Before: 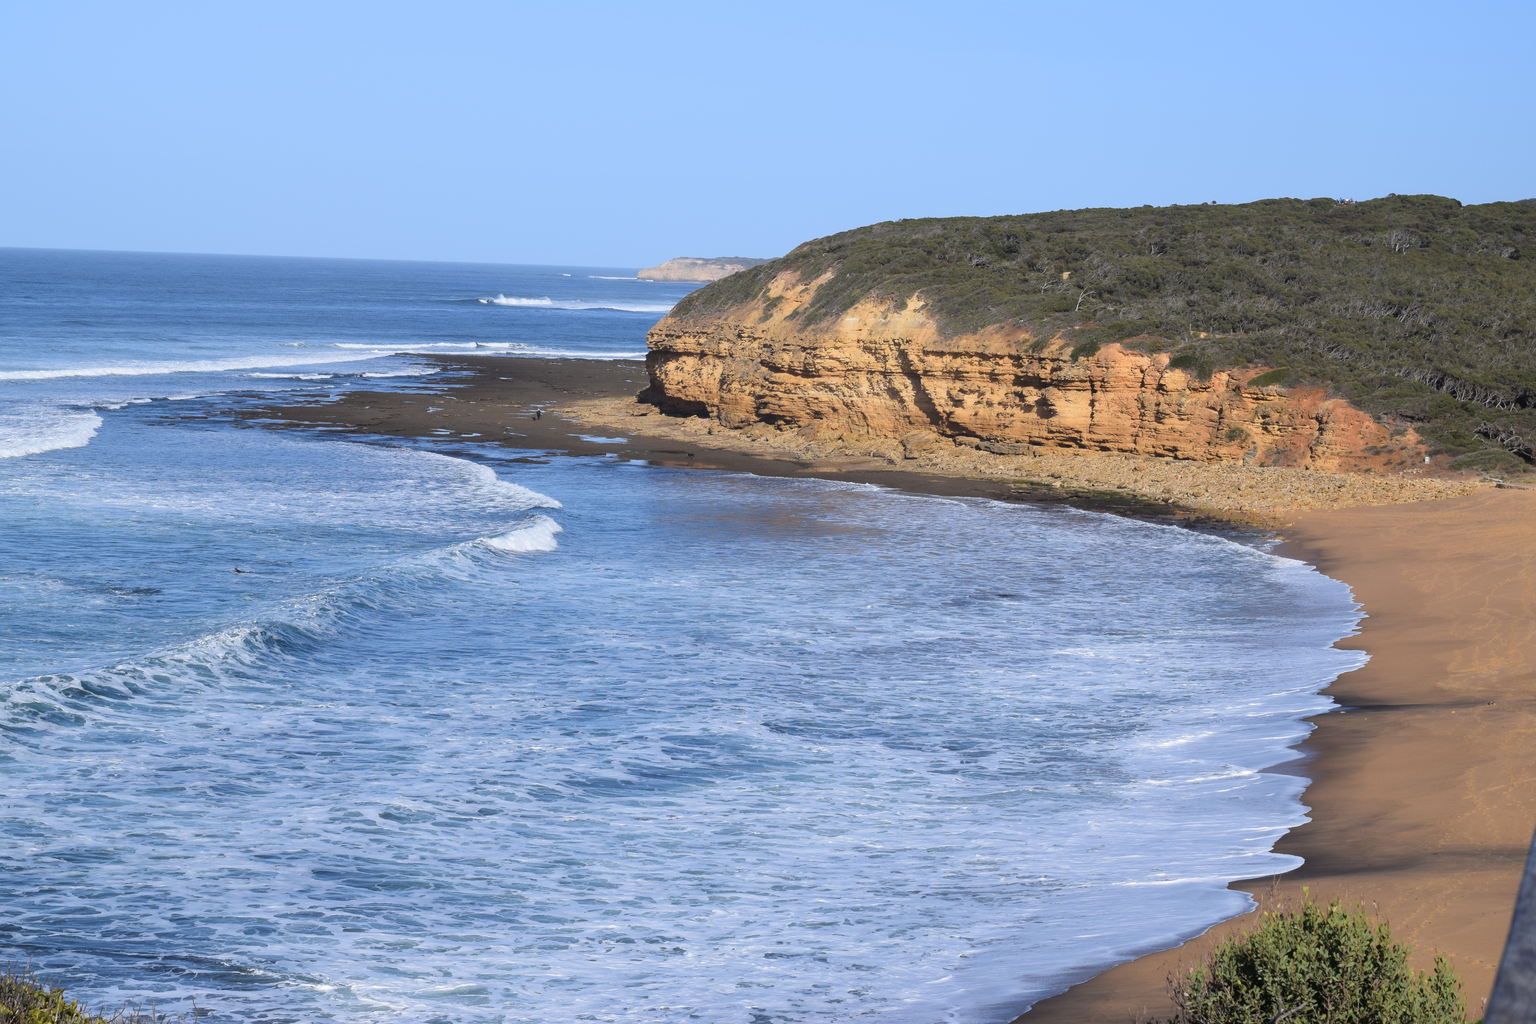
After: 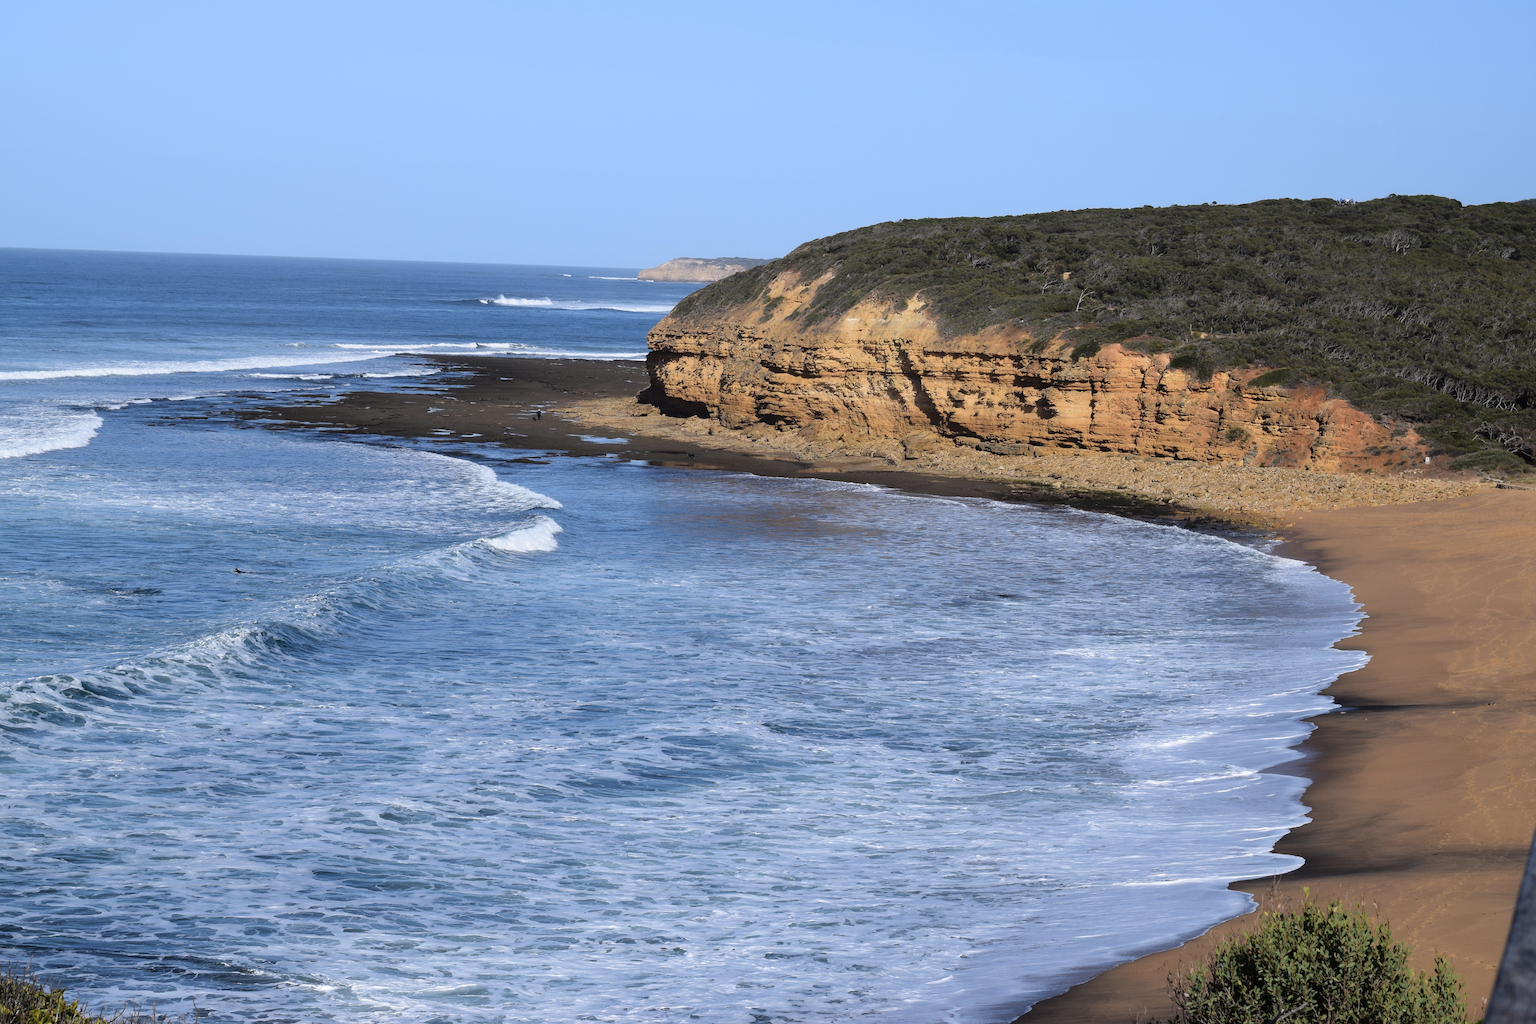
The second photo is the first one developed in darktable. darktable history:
tone curve: curves: ch0 [(0, 0) (0.224, 0.12) (0.375, 0.296) (0.528, 0.472) (0.681, 0.634) (0.8, 0.766) (0.873, 0.877) (1, 1)]
